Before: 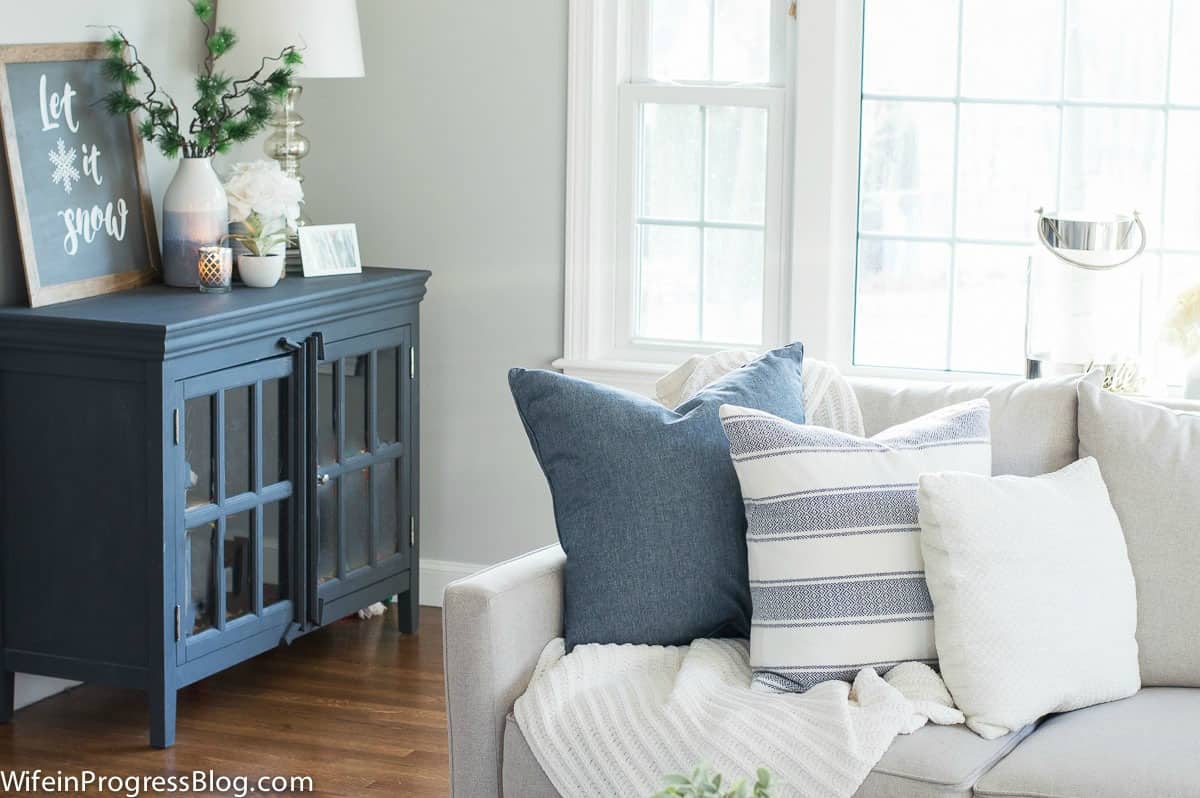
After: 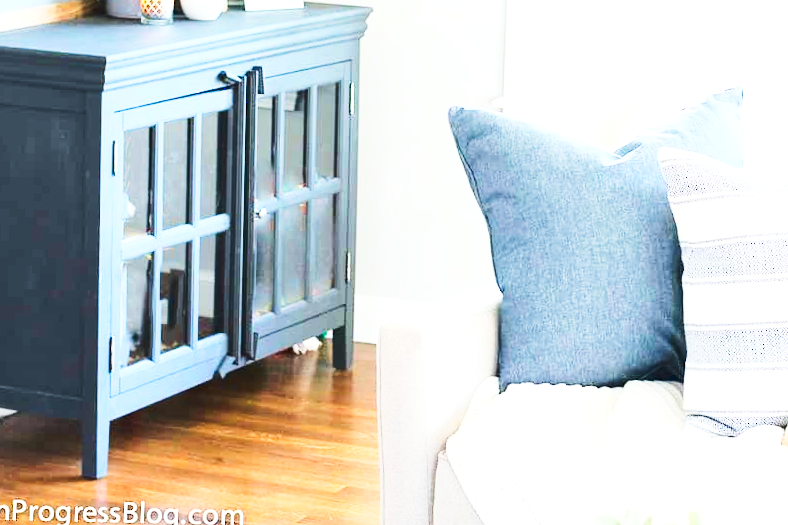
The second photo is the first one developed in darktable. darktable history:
tone curve: curves: ch0 [(0, 0) (0.004, 0.001) (0.133, 0.078) (0.325, 0.241) (0.832, 0.917) (1, 1)], preserve colors none
base curve: curves: ch0 [(0, 0.007) (0.028, 0.063) (0.121, 0.311) (0.46, 0.743) (0.859, 0.957) (1, 1)]
exposure: black level correction 0.001, exposure 1 EV, compensate highlight preservation false
crop and rotate: angle -1.21°, left 3.733%, top 32.108%, right 28.497%
